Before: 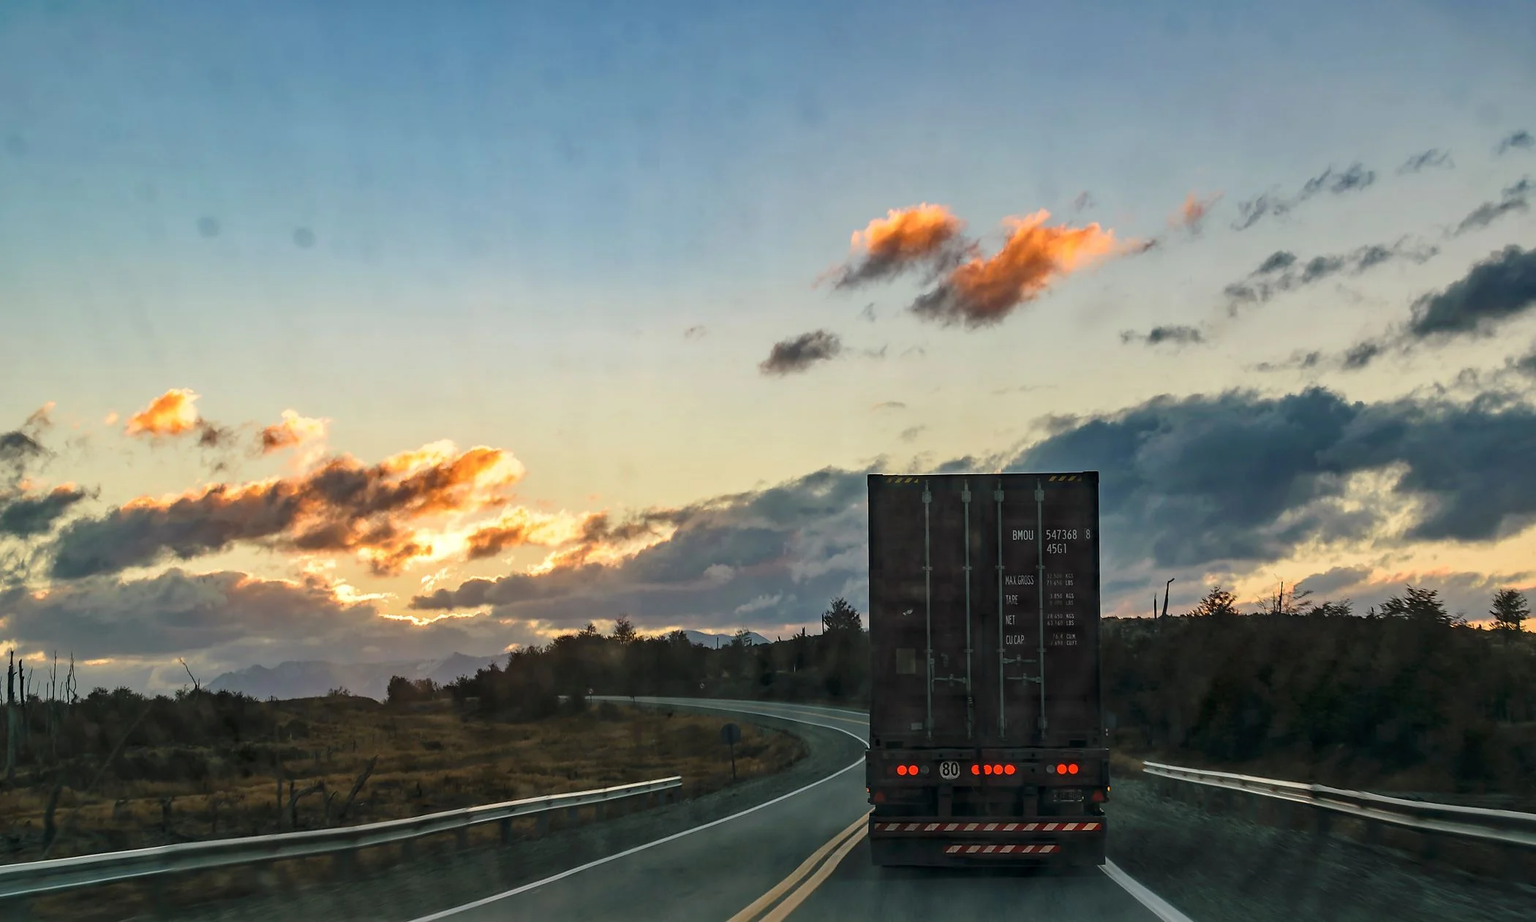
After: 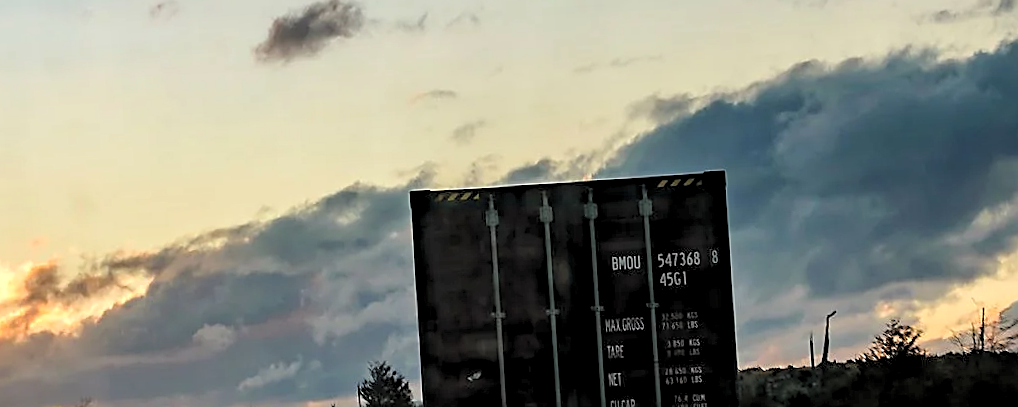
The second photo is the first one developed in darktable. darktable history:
crop: left 36.607%, top 34.735%, right 13.146%, bottom 30.611%
rgb levels: levels [[0.013, 0.434, 0.89], [0, 0.5, 1], [0, 0.5, 1]]
sharpen: on, module defaults
rotate and perspective: rotation -3°, crop left 0.031, crop right 0.968, crop top 0.07, crop bottom 0.93
